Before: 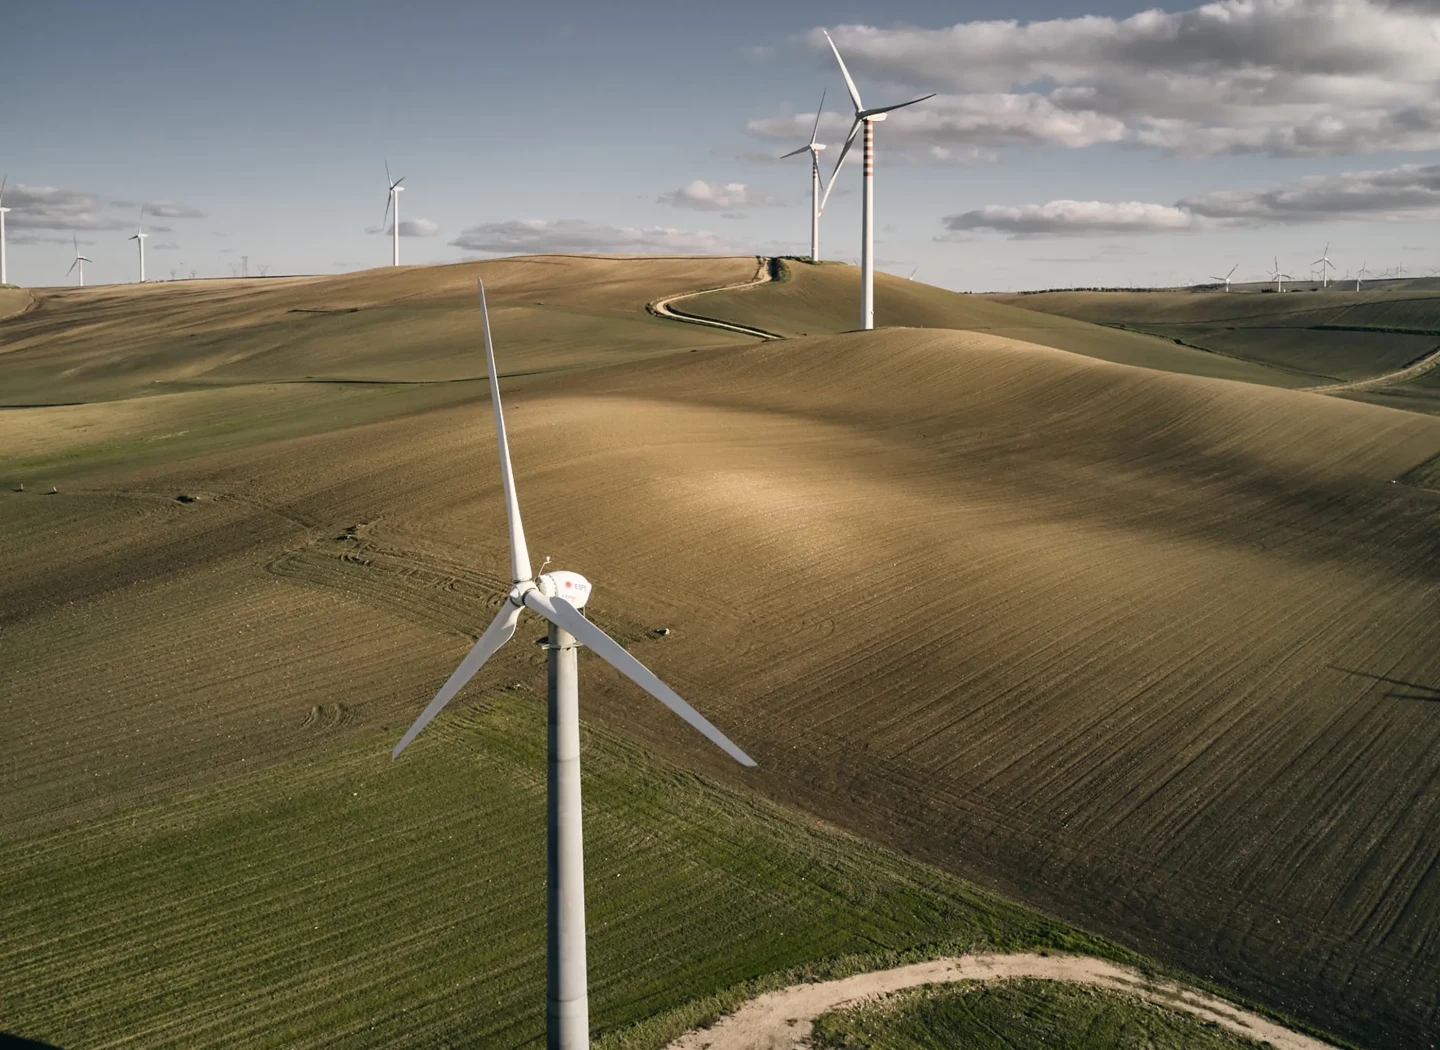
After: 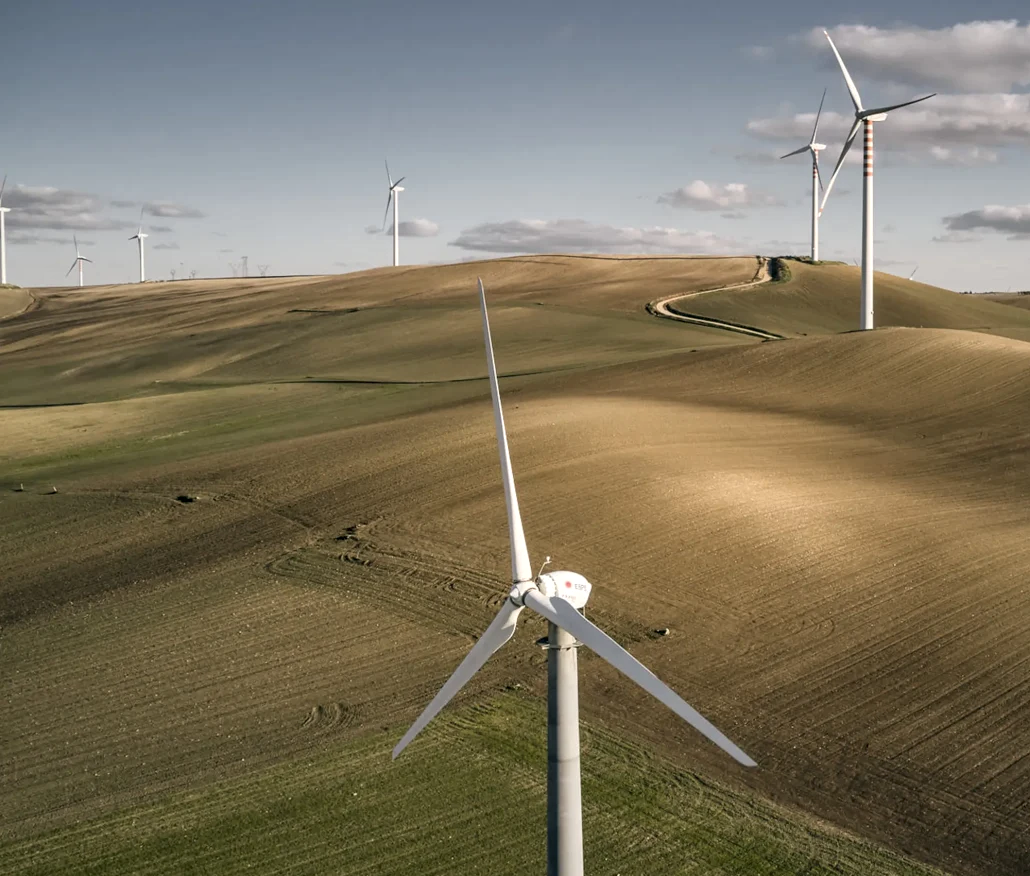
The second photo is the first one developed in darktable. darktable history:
crop: right 28.445%, bottom 16.548%
local contrast: on, module defaults
